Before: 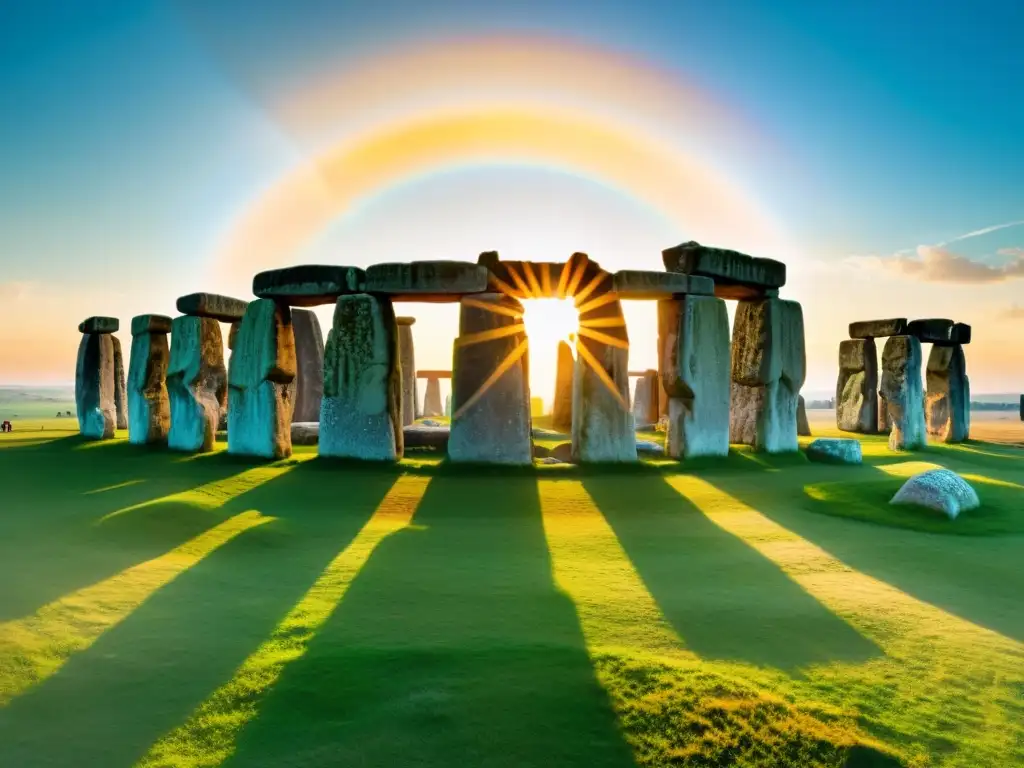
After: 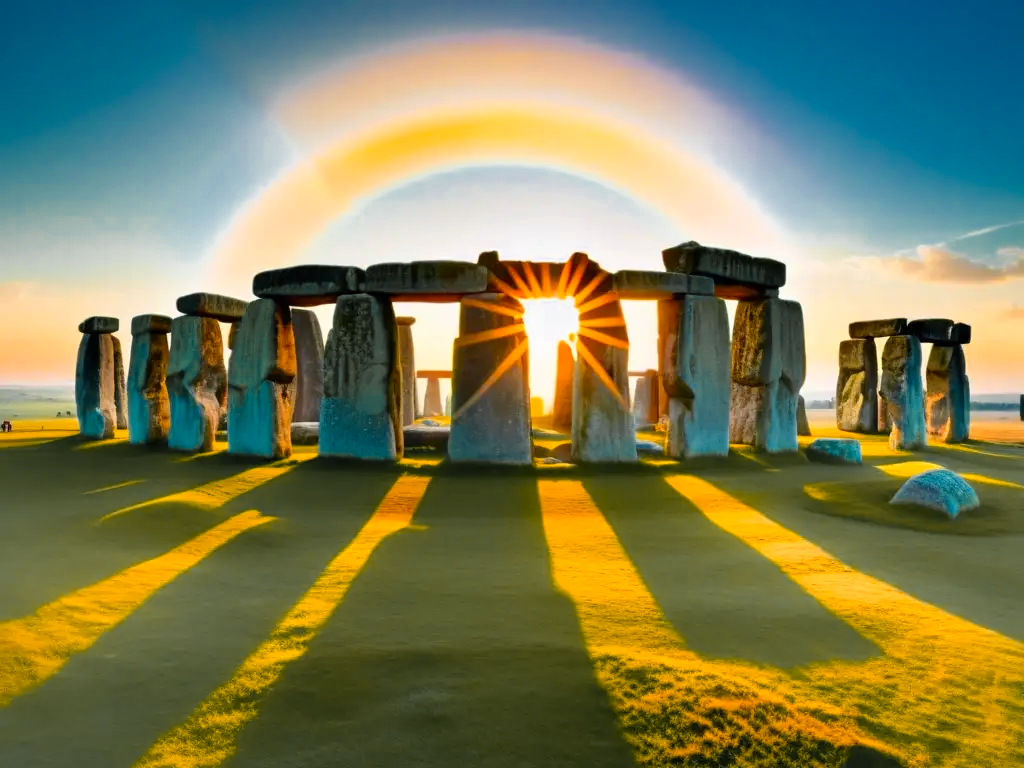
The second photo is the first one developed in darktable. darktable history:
color zones: curves: ch0 [(0, 0.499) (0.143, 0.5) (0.286, 0.5) (0.429, 0.476) (0.571, 0.284) (0.714, 0.243) (0.857, 0.449) (1, 0.499)]; ch1 [(0, 0.532) (0.143, 0.645) (0.286, 0.696) (0.429, 0.211) (0.571, 0.504) (0.714, 0.493) (0.857, 0.495) (1, 0.532)]; ch2 [(0, 0.5) (0.143, 0.5) (0.286, 0.427) (0.429, 0.324) (0.571, 0.5) (0.714, 0.5) (0.857, 0.5) (1, 0.5)]
